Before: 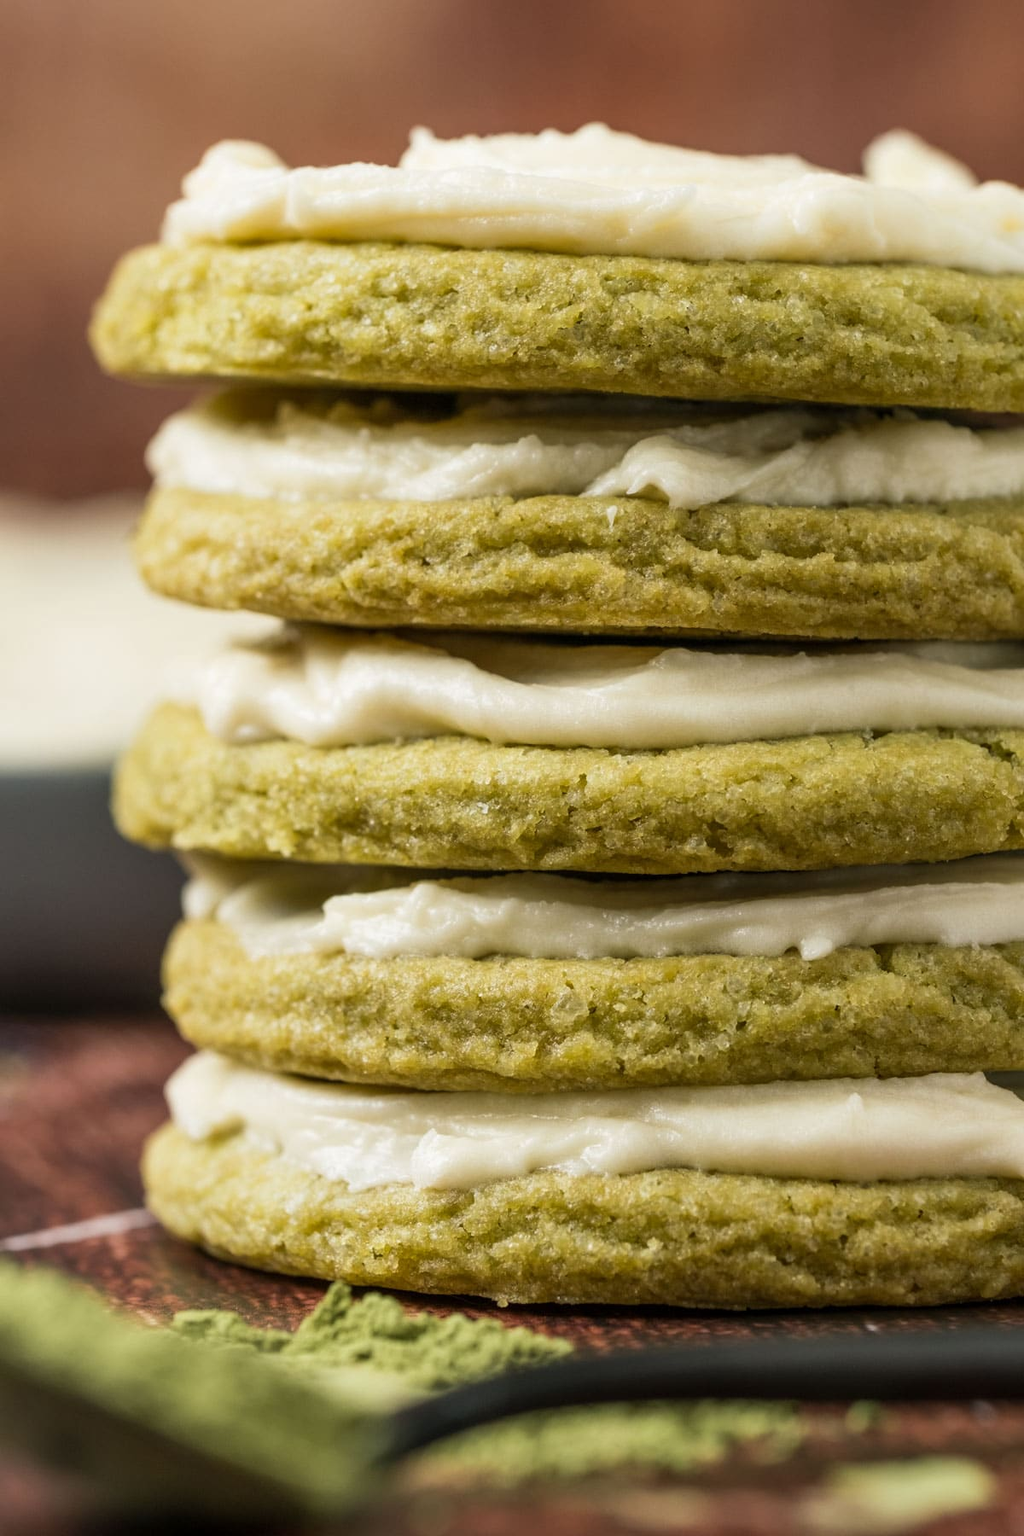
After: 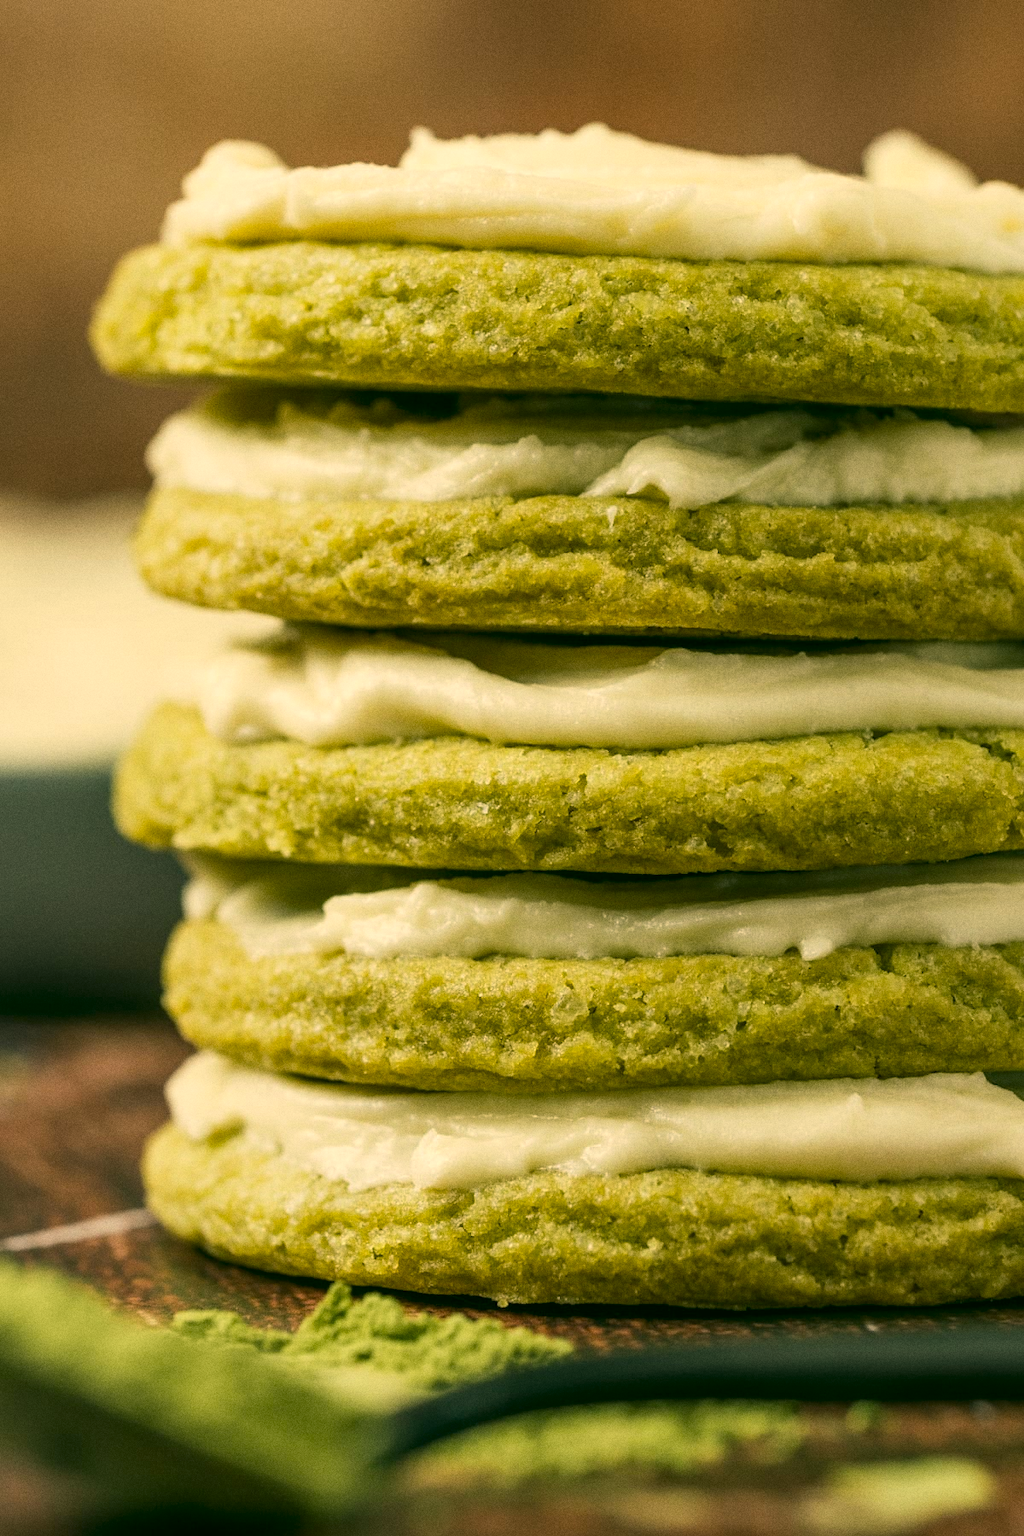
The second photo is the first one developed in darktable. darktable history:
grain: coarseness 0.47 ISO
color correction: highlights a* 5.3, highlights b* 24.26, shadows a* -15.58, shadows b* 4.02
